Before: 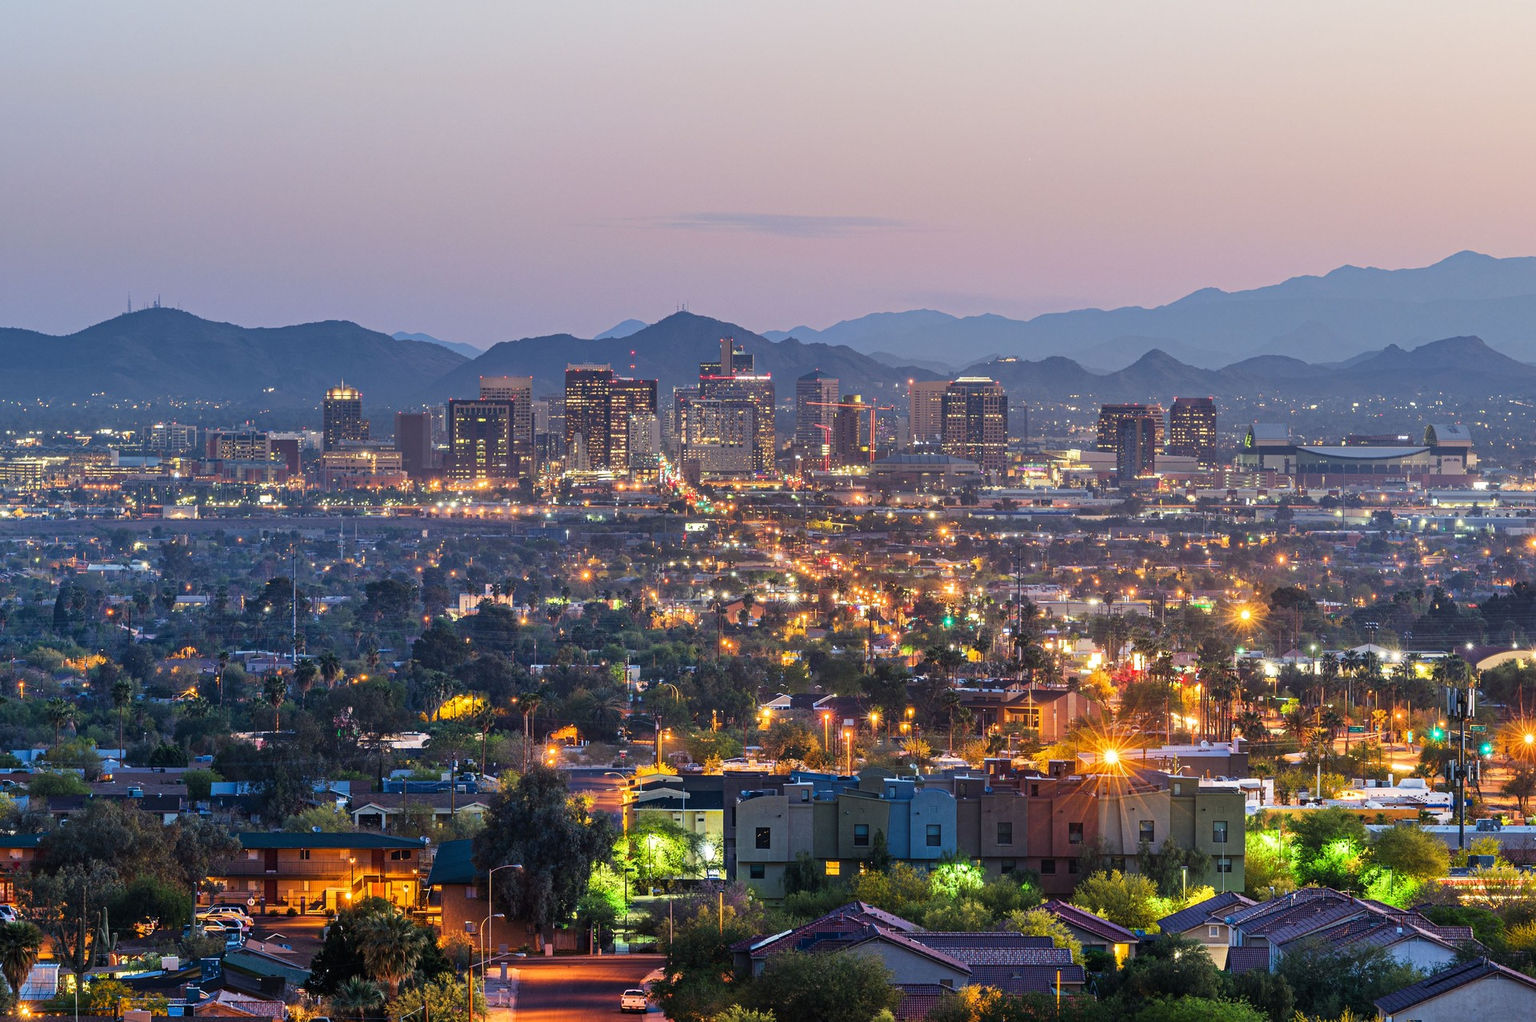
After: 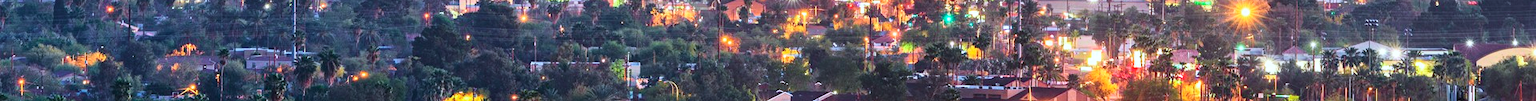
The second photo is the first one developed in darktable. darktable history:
crop and rotate: top 59.084%, bottom 30.916%
white balance: red 0.954, blue 1.079
exposure: exposure 0.3 EV, compensate highlight preservation false
tone curve: curves: ch0 [(0, 0.025) (0.15, 0.143) (0.452, 0.486) (0.751, 0.788) (1, 0.961)]; ch1 [(0, 0) (0.43, 0.408) (0.476, 0.469) (0.497, 0.494) (0.546, 0.571) (0.566, 0.607) (0.62, 0.657) (1, 1)]; ch2 [(0, 0) (0.386, 0.397) (0.505, 0.498) (0.547, 0.546) (0.579, 0.58) (1, 1)], color space Lab, independent channels, preserve colors none
